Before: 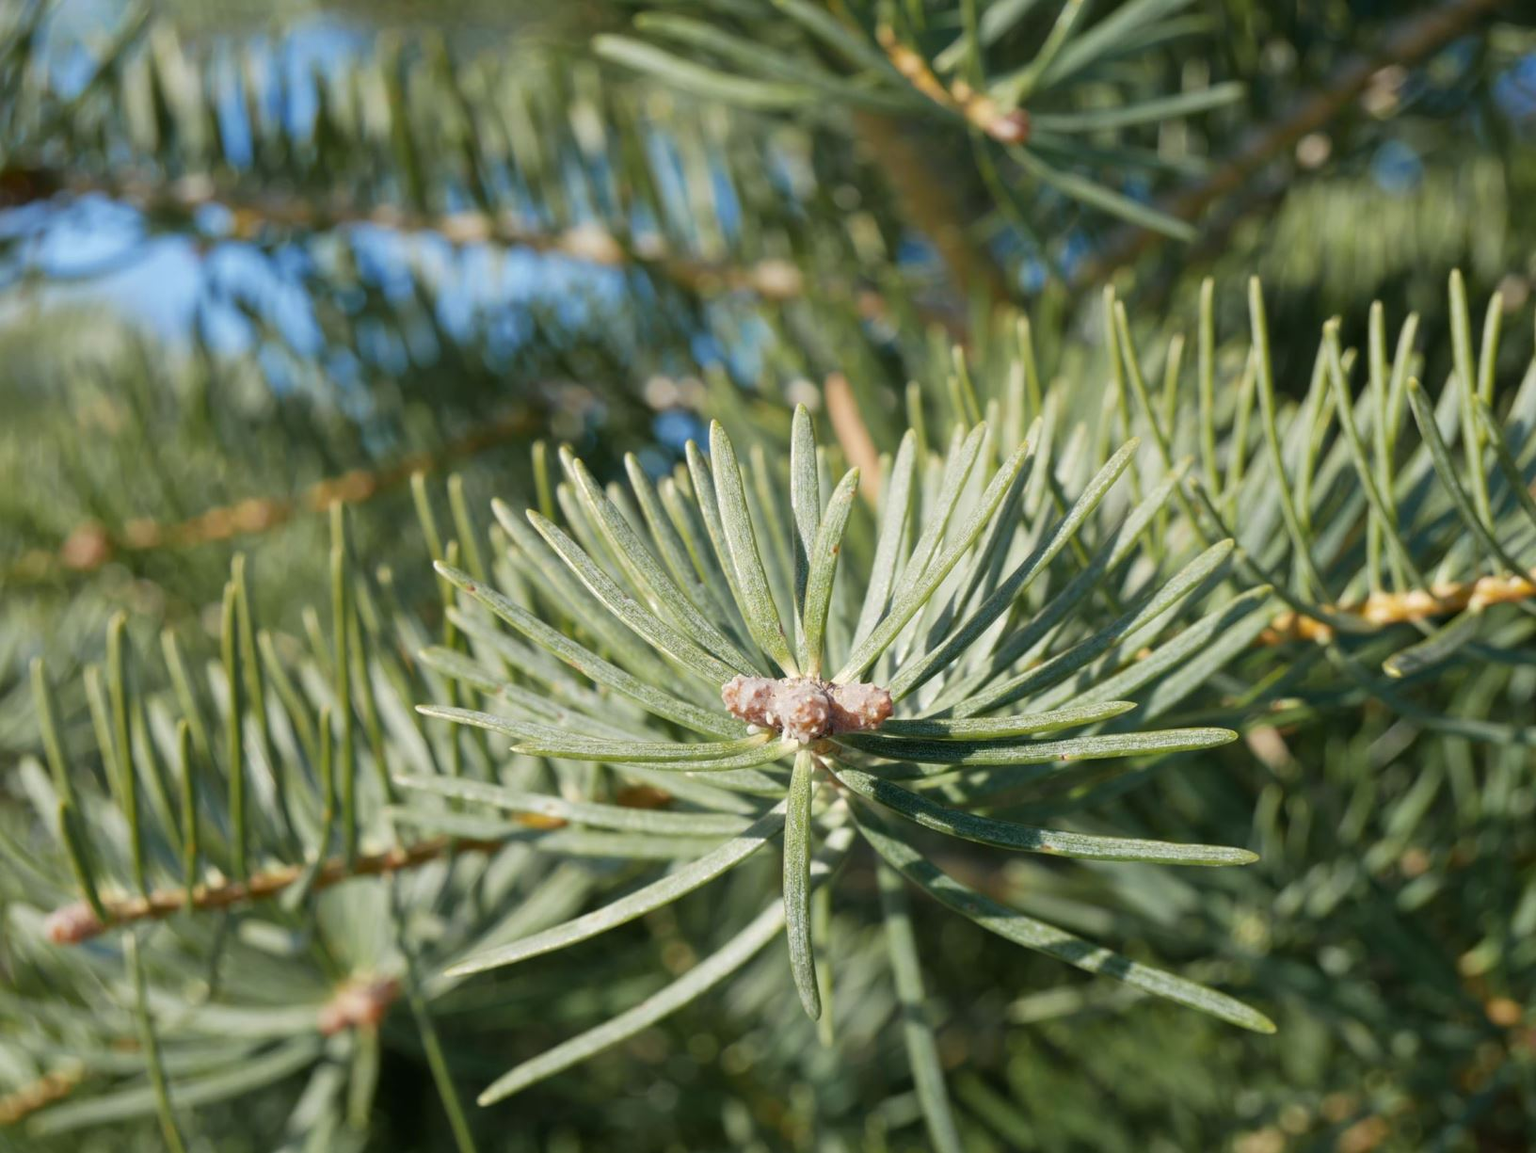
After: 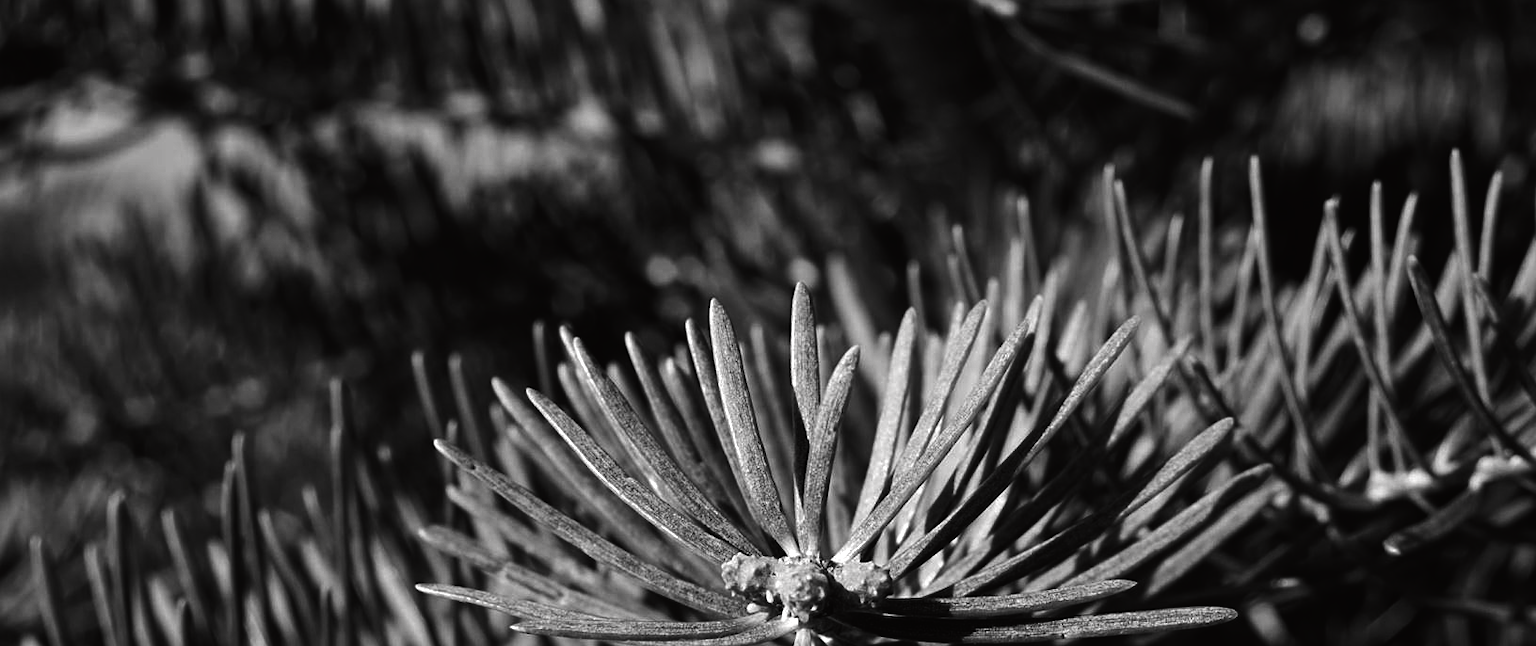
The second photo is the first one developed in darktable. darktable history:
exposure: exposure 0.3 EV, compensate highlight preservation false
contrast brightness saturation: contrast 0.02, brightness -1, saturation -1
base curve: preserve colors none
tone curve: curves: ch0 [(0, 0.013) (0.036, 0.035) (0.274, 0.288) (0.504, 0.536) (0.844, 0.84) (1, 0.97)]; ch1 [(0, 0) (0.389, 0.403) (0.462, 0.48) (0.499, 0.5) (0.524, 0.529) (0.567, 0.603) (0.626, 0.651) (0.749, 0.781) (1, 1)]; ch2 [(0, 0) (0.464, 0.478) (0.5, 0.501) (0.533, 0.539) (0.599, 0.6) (0.704, 0.732) (1, 1)], color space Lab, independent channels, preserve colors none
crop and rotate: top 10.605%, bottom 33.274%
sharpen: amount 0.2
white balance: red 1.029, blue 0.92
color balance rgb: saturation formula JzAzBz (2021)
